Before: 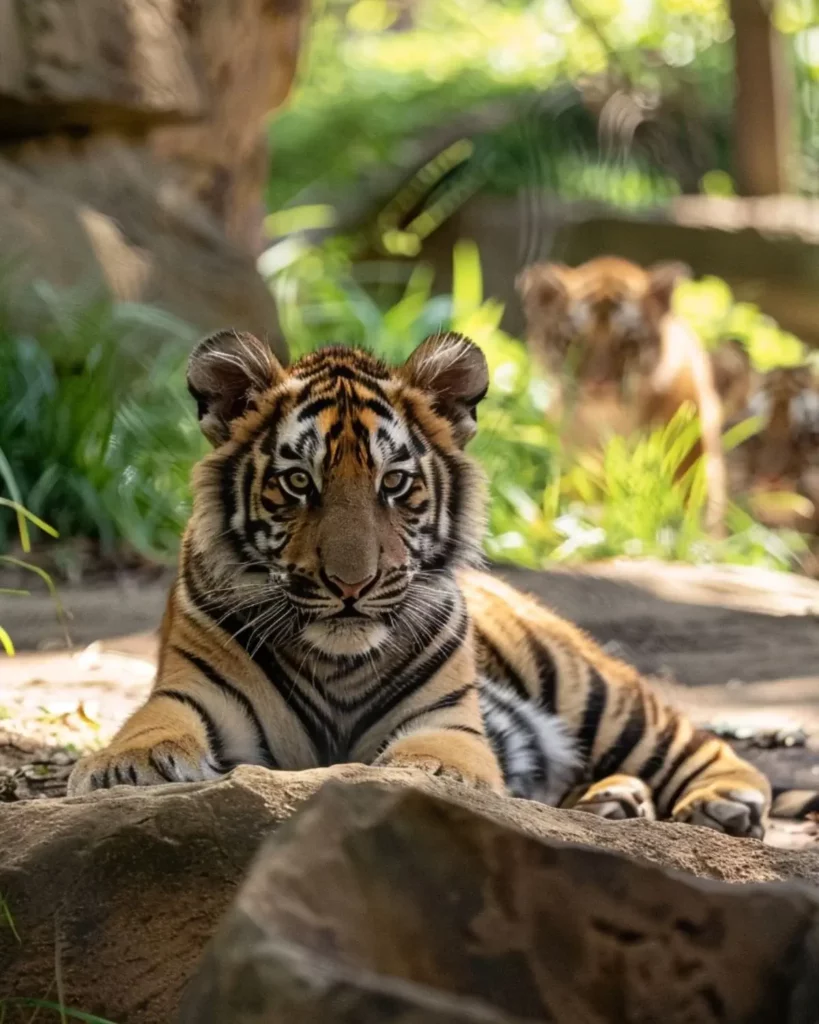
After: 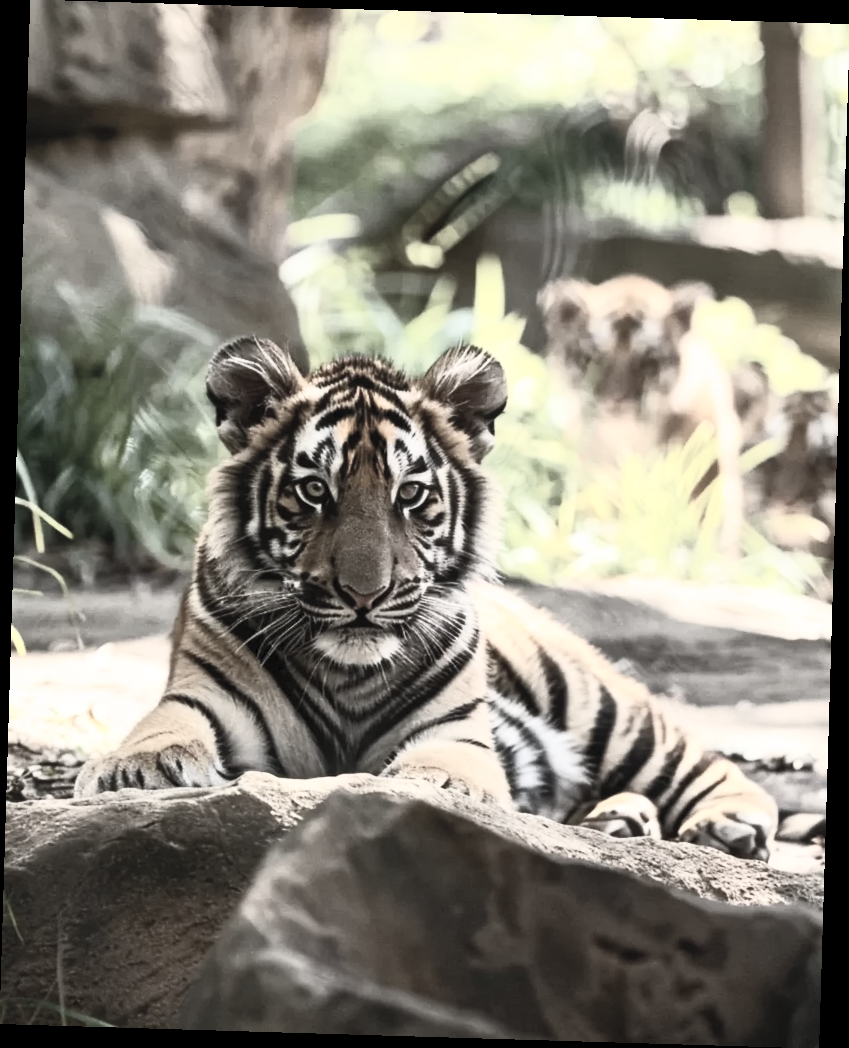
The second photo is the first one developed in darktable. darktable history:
contrast brightness saturation: contrast 0.57, brightness 0.57, saturation -0.34
rotate and perspective: rotation 1.72°, automatic cropping off
color zones: curves: ch1 [(0, 0.292) (0.001, 0.292) (0.2, 0.264) (0.4, 0.248) (0.6, 0.248) (0.8, 0.264) (0.999, 0.292) (1, 0.292)]
